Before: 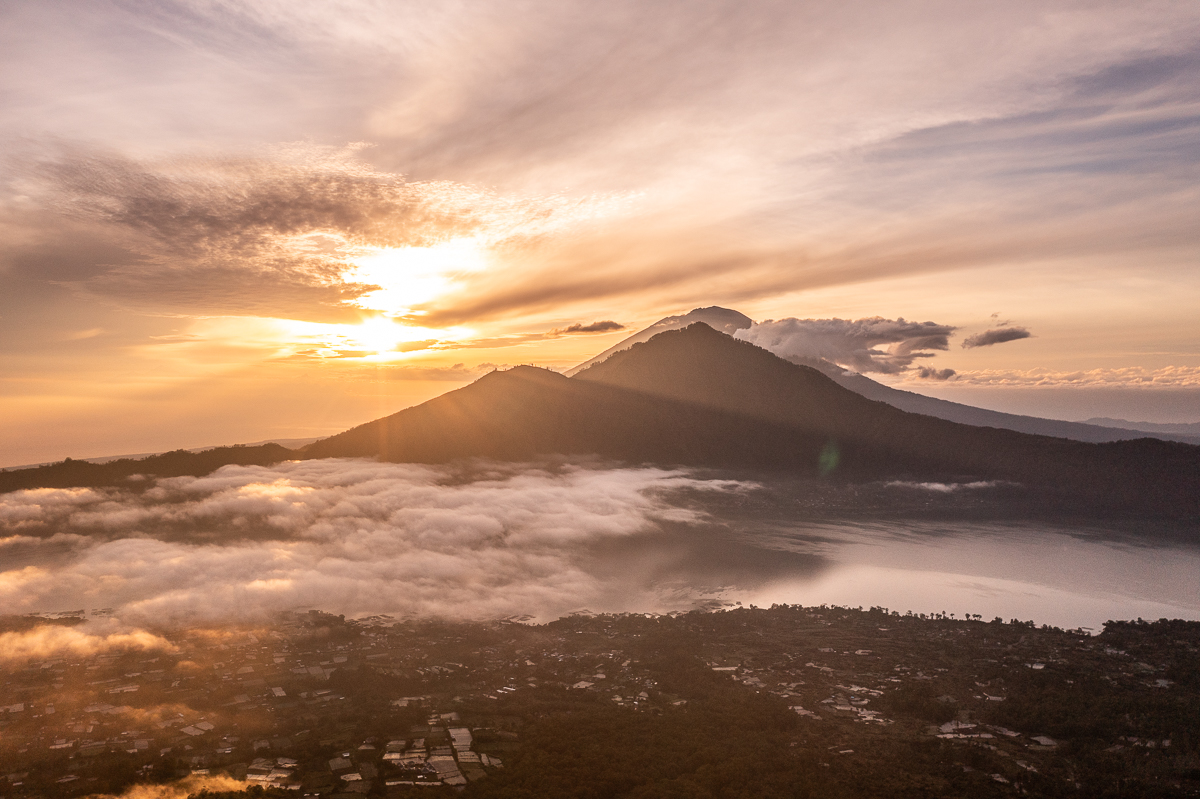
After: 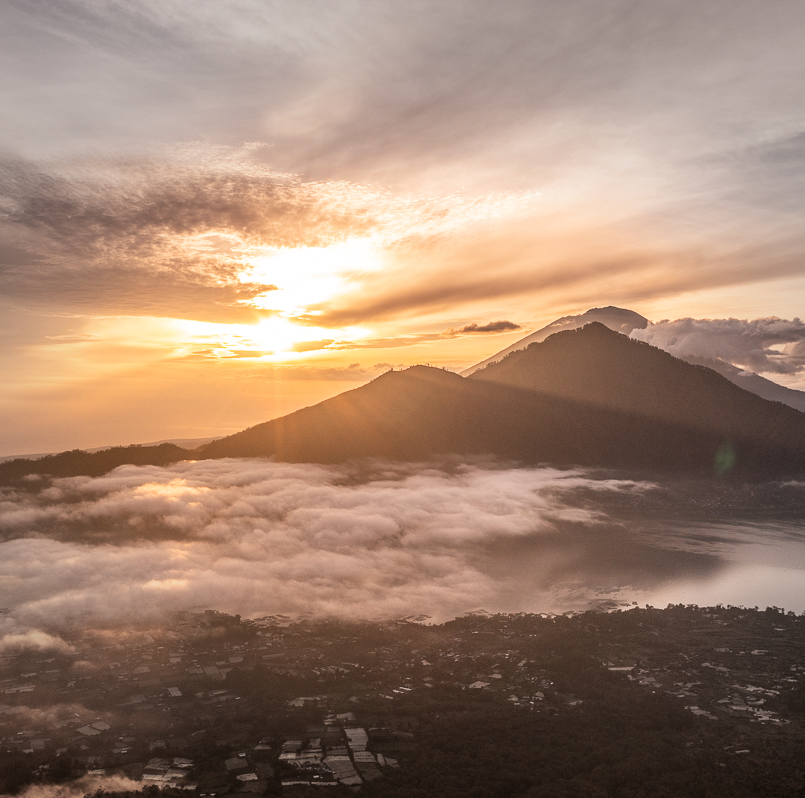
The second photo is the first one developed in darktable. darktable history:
vignetting: fall-off start 78.48%, brightness -0.281, width/height ratio 1.327
crop and rotate: left 8.737%, right 24.164%
